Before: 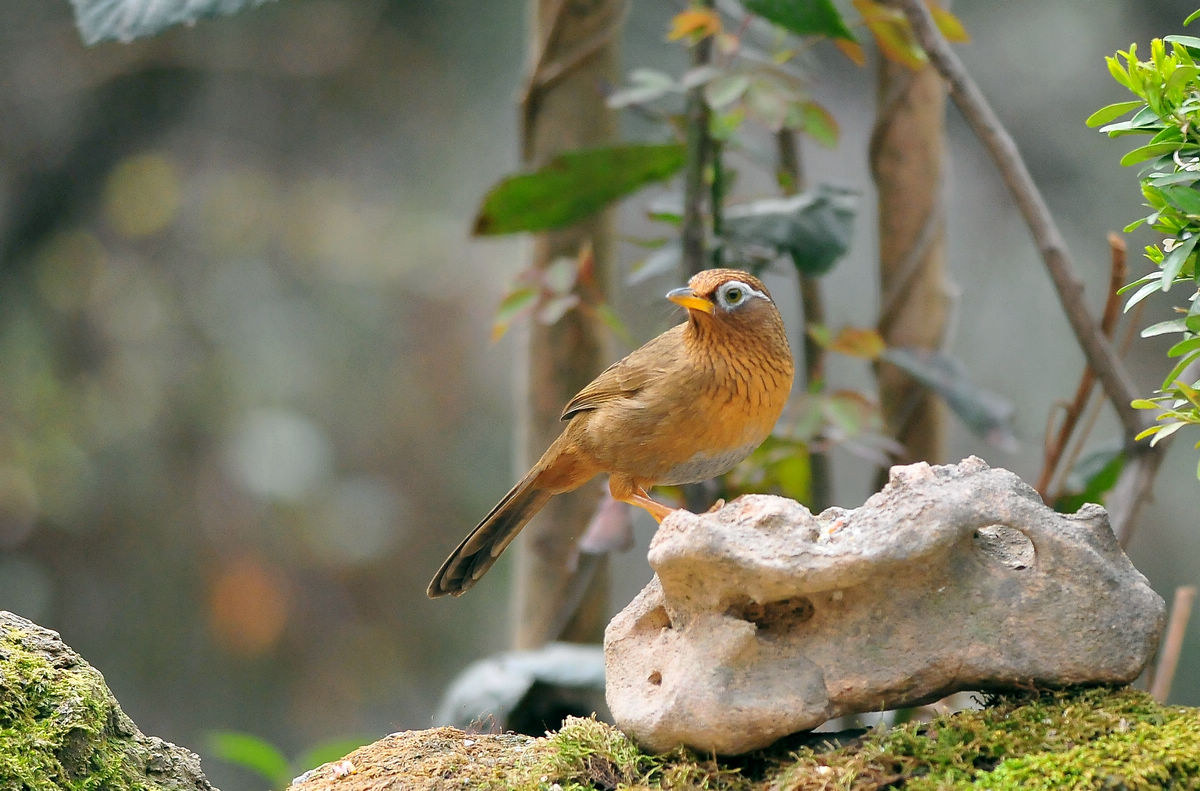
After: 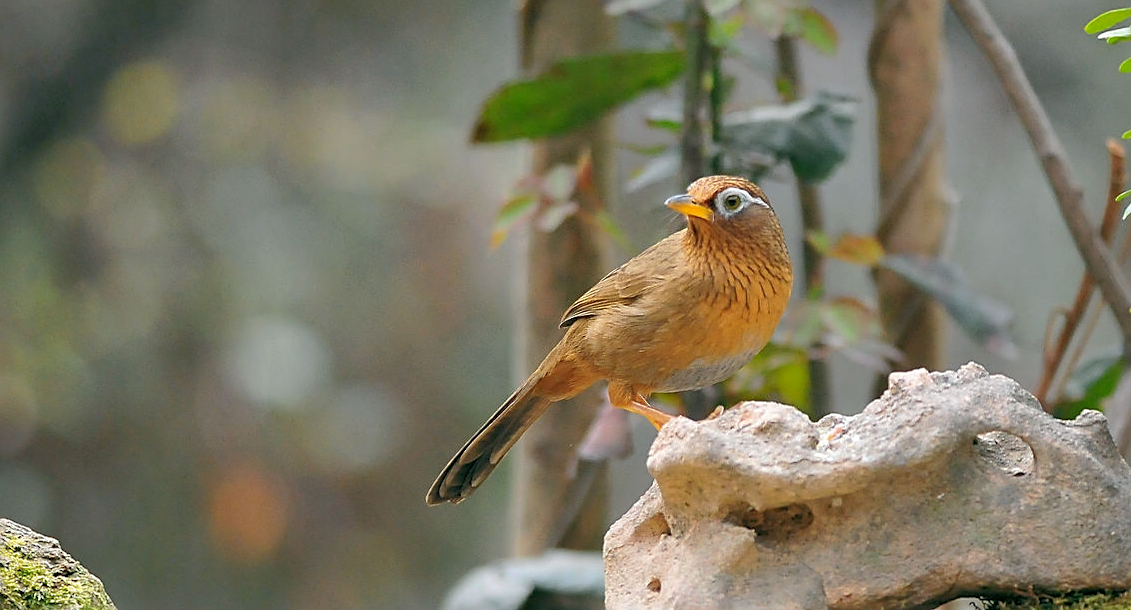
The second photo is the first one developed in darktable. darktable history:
crop and rotate: angle 0.068°, top 11.724%, right 5.563%, bottom 10.991%
sharpen: on, module defaults
shadows and highlights: on, module defaults
